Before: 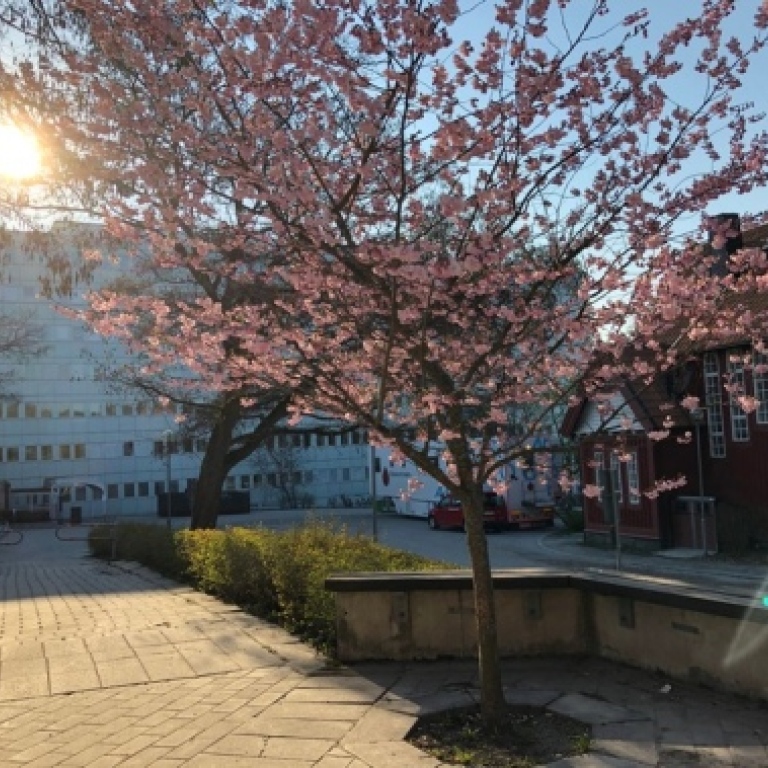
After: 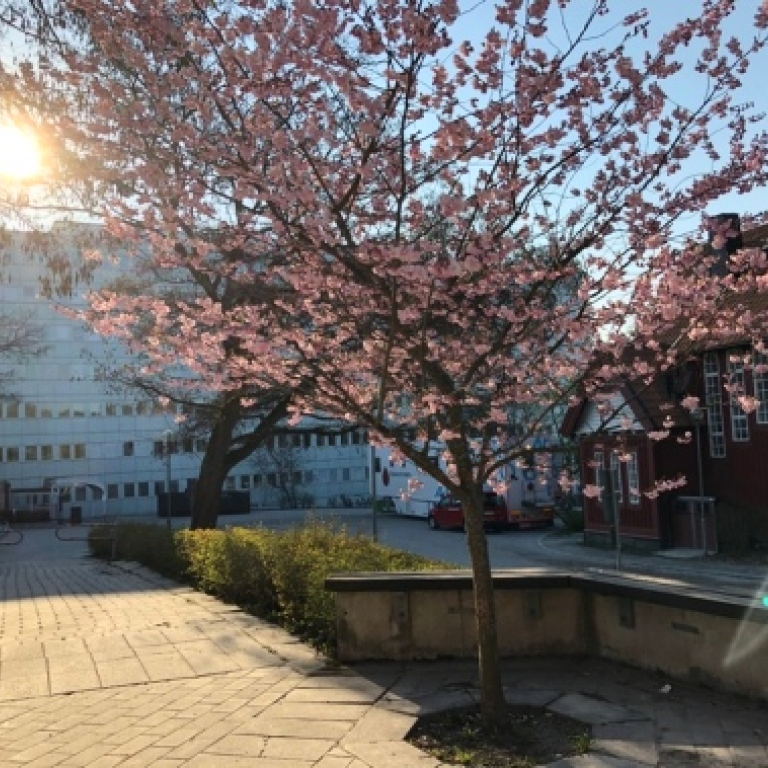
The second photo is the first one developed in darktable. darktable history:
contrast brightness saturation: contrast 0.149, brightness 0.054
